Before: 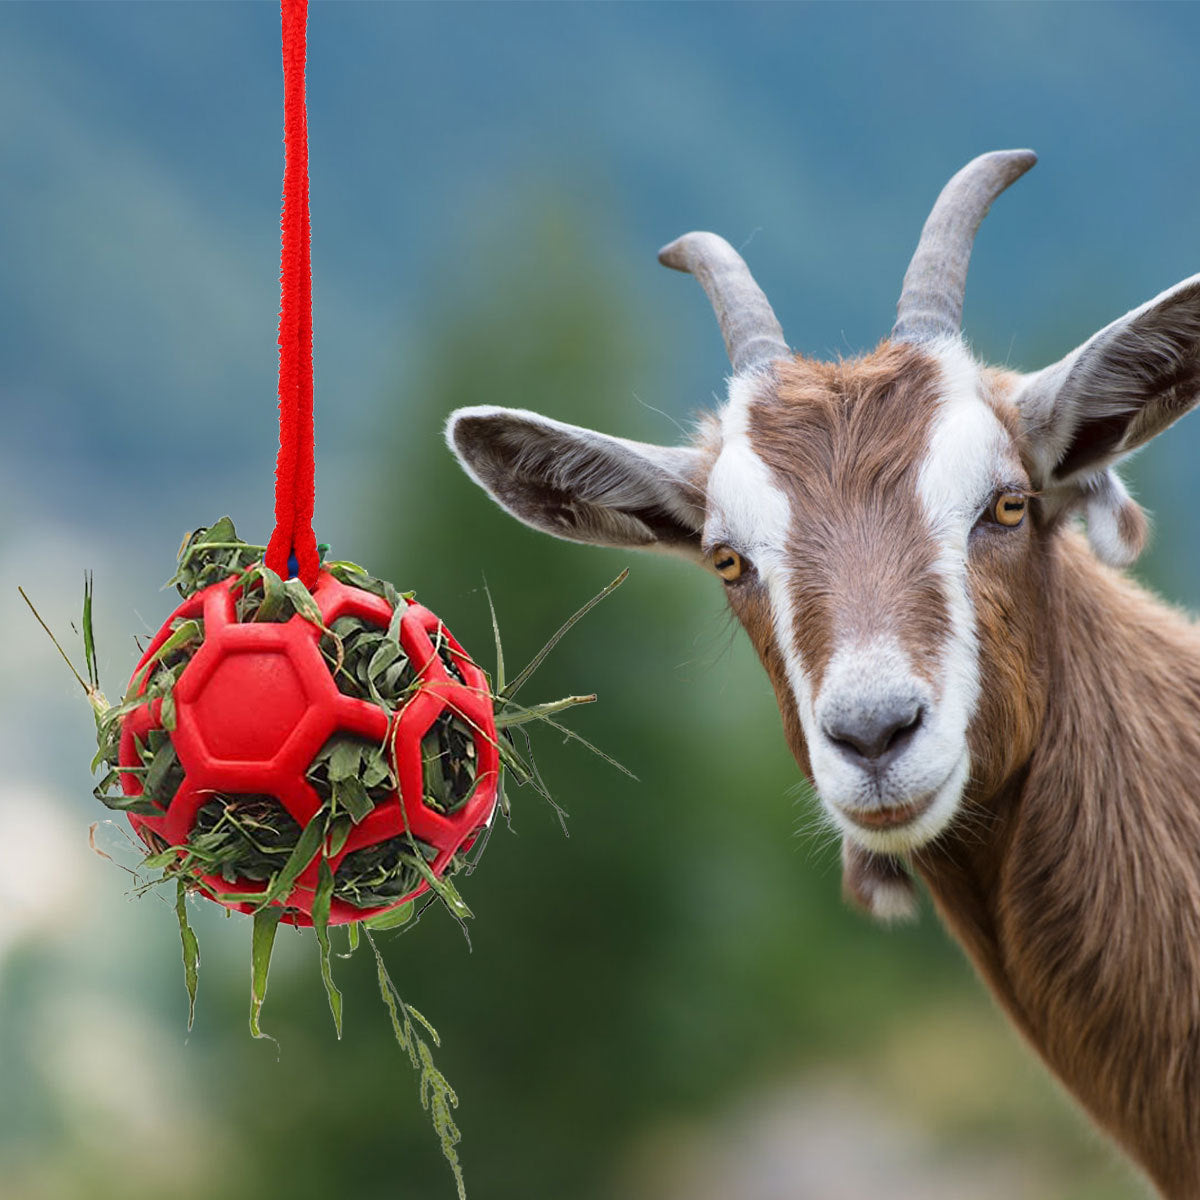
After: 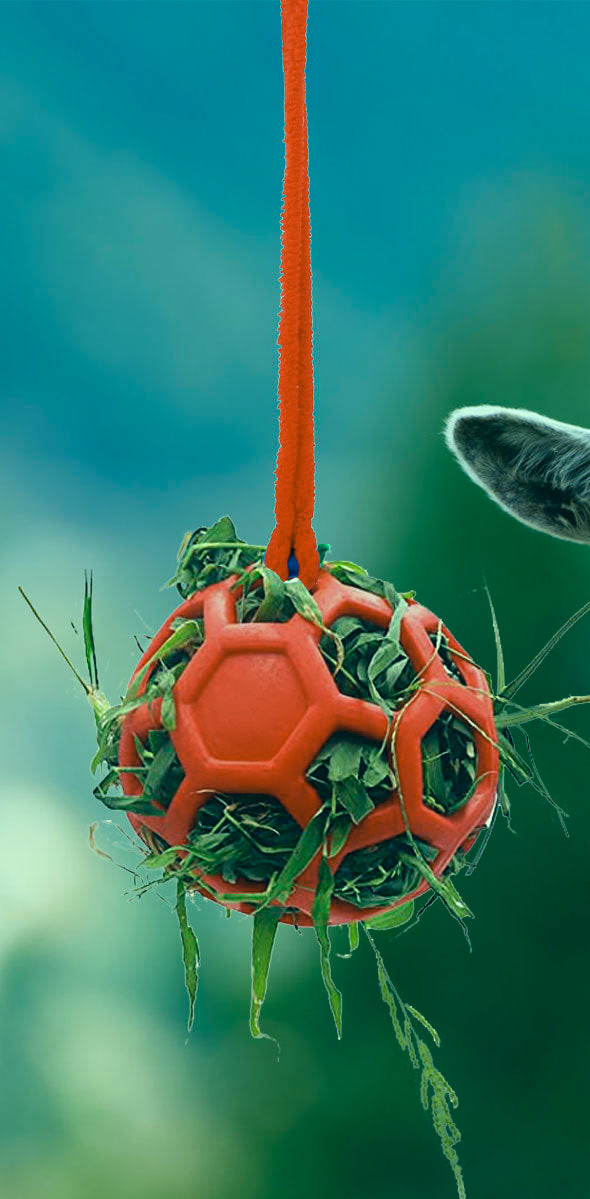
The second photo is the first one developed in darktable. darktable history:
color correction: highlights a* -19.33, highlights b* 9.8, shadows a* -21.15, shadows b* -10.77
crop and rotate: left 0.046%, top 0%, right 50.747%
color calibration: illuminant same as pipeline (D50), adaptation none (bypass), x 0.332, y 0.333, temperature 5011.66 K
